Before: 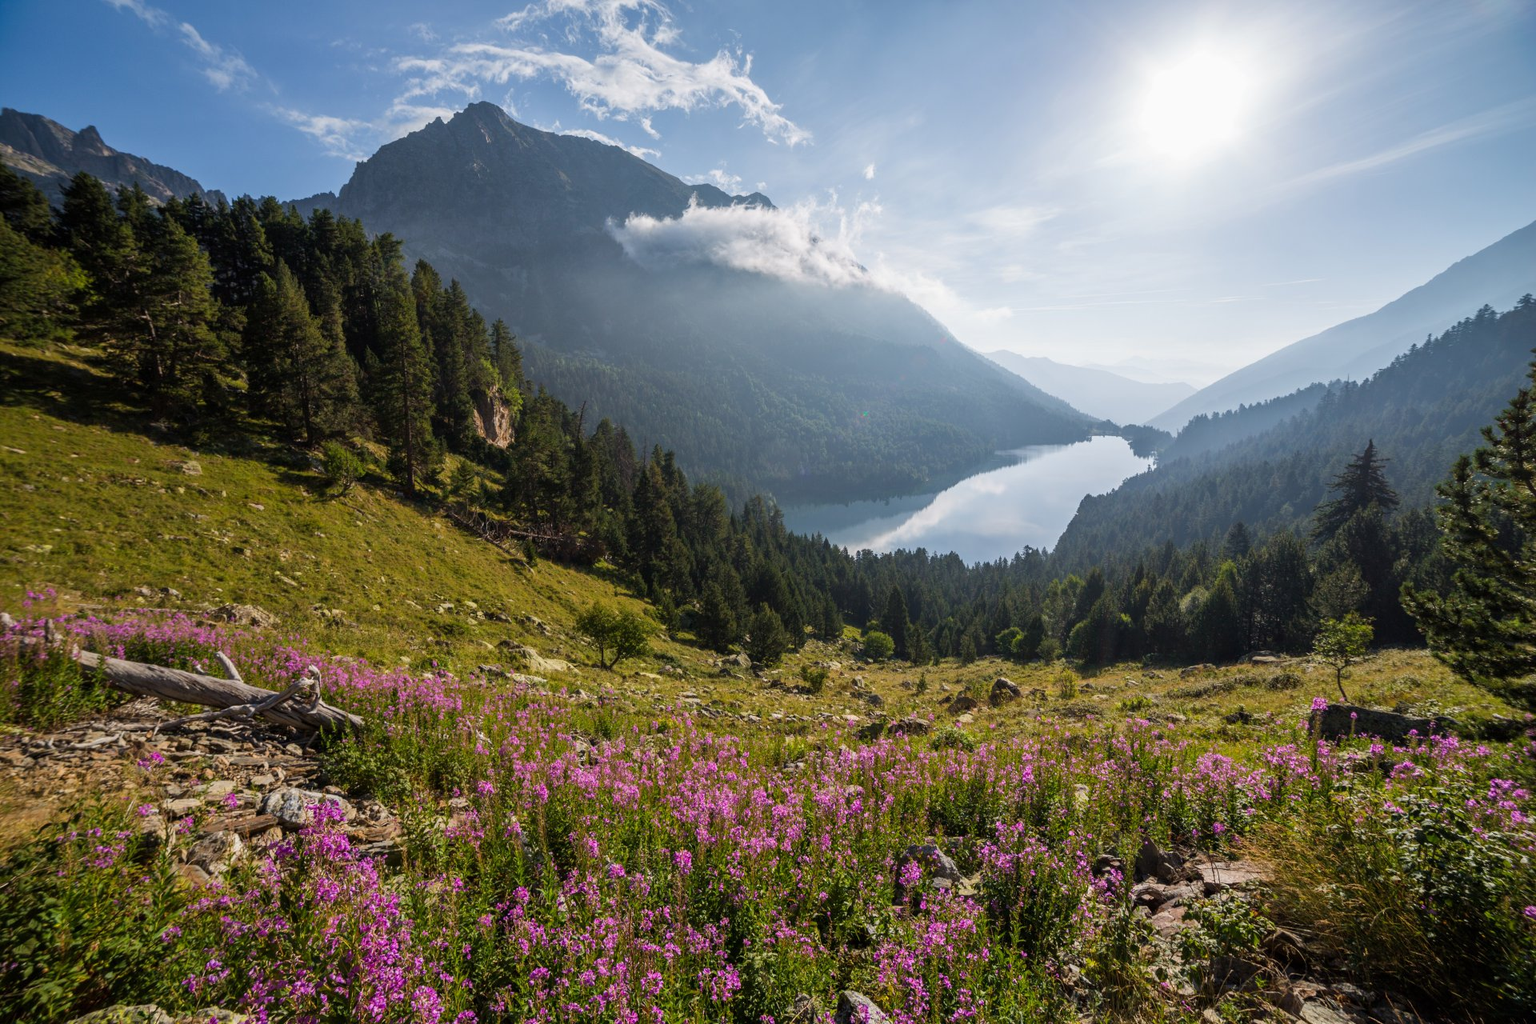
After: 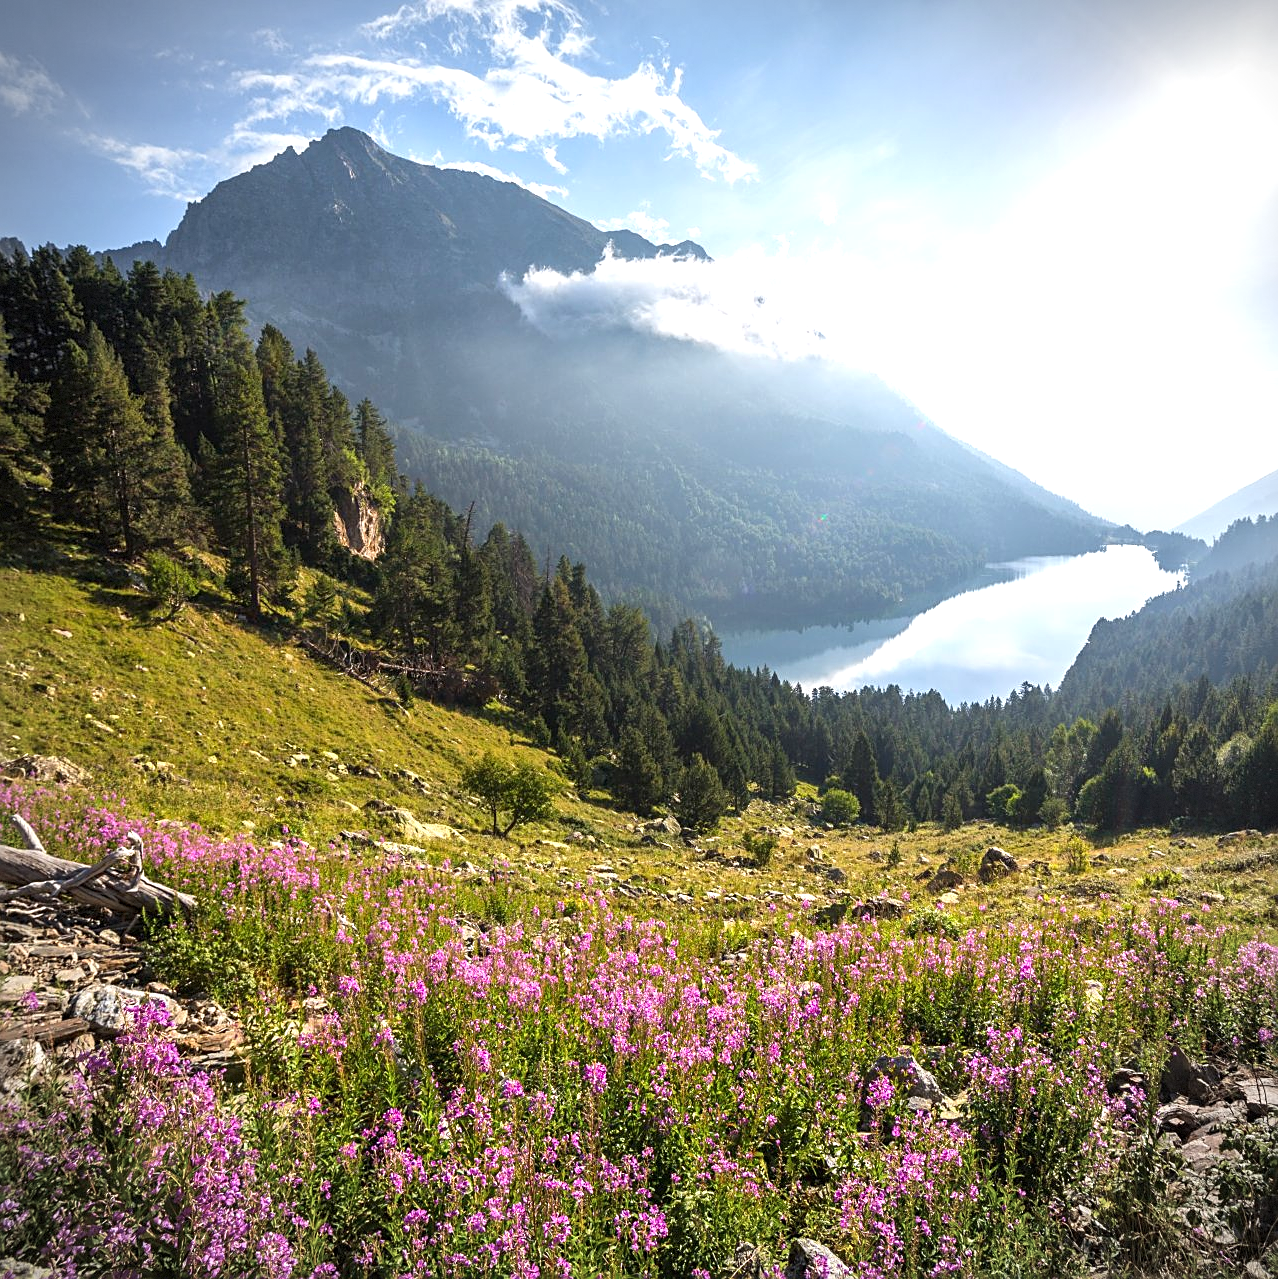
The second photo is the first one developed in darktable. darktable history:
vignetting: fall-off radius 61.1%, dithering 8-bit output
crop and rotate: left 13.439%, right 19.951%
sharpen: on, module defaults
exposure: black level correction 0, exposure 0.91 EV, compensate exposure bias true, compensate highlight preservation false
